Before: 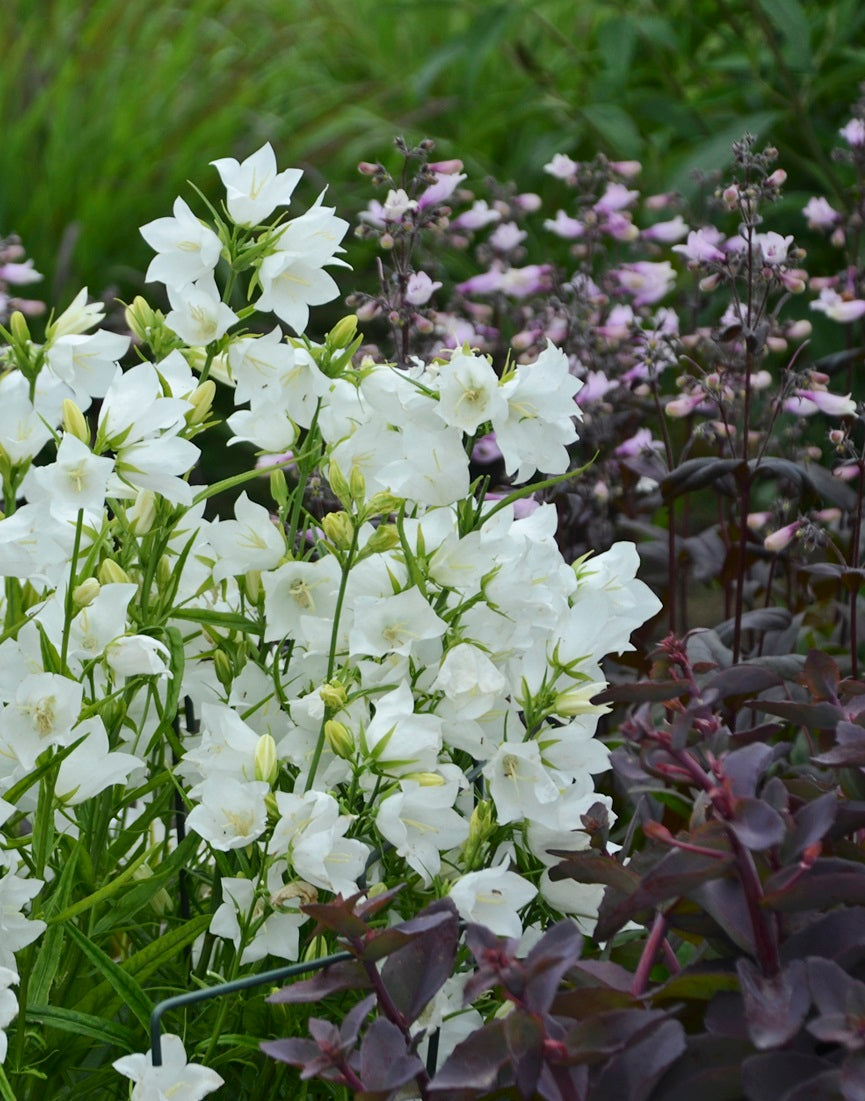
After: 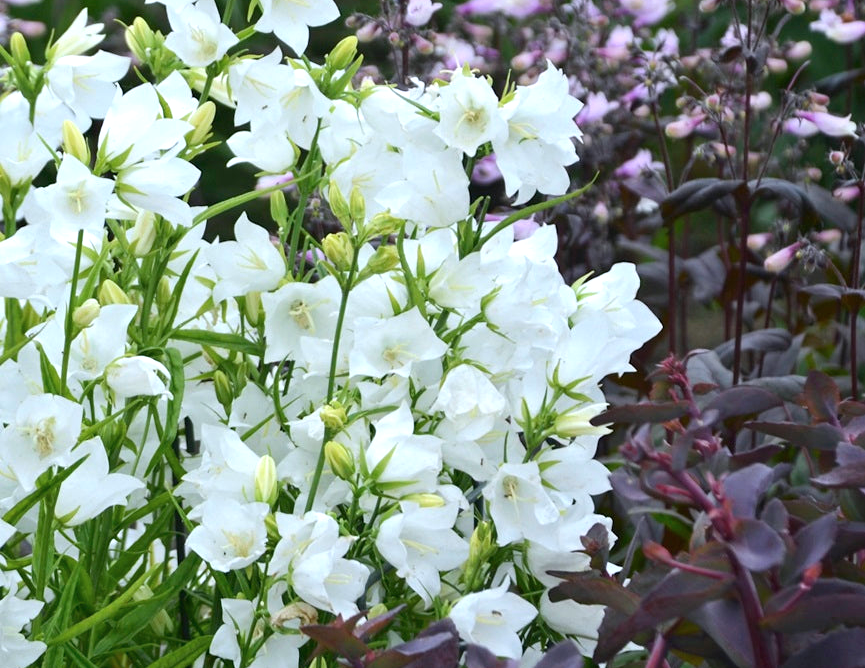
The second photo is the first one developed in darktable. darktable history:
exposure: exposure 0.507 EV, compensate highlight preservation false
color calibration: illuminant as shot in camera, x 0.358, y 0.373, temperature 4628.91 K
crop and rotate: top 25.357%, bottom 13.942%
